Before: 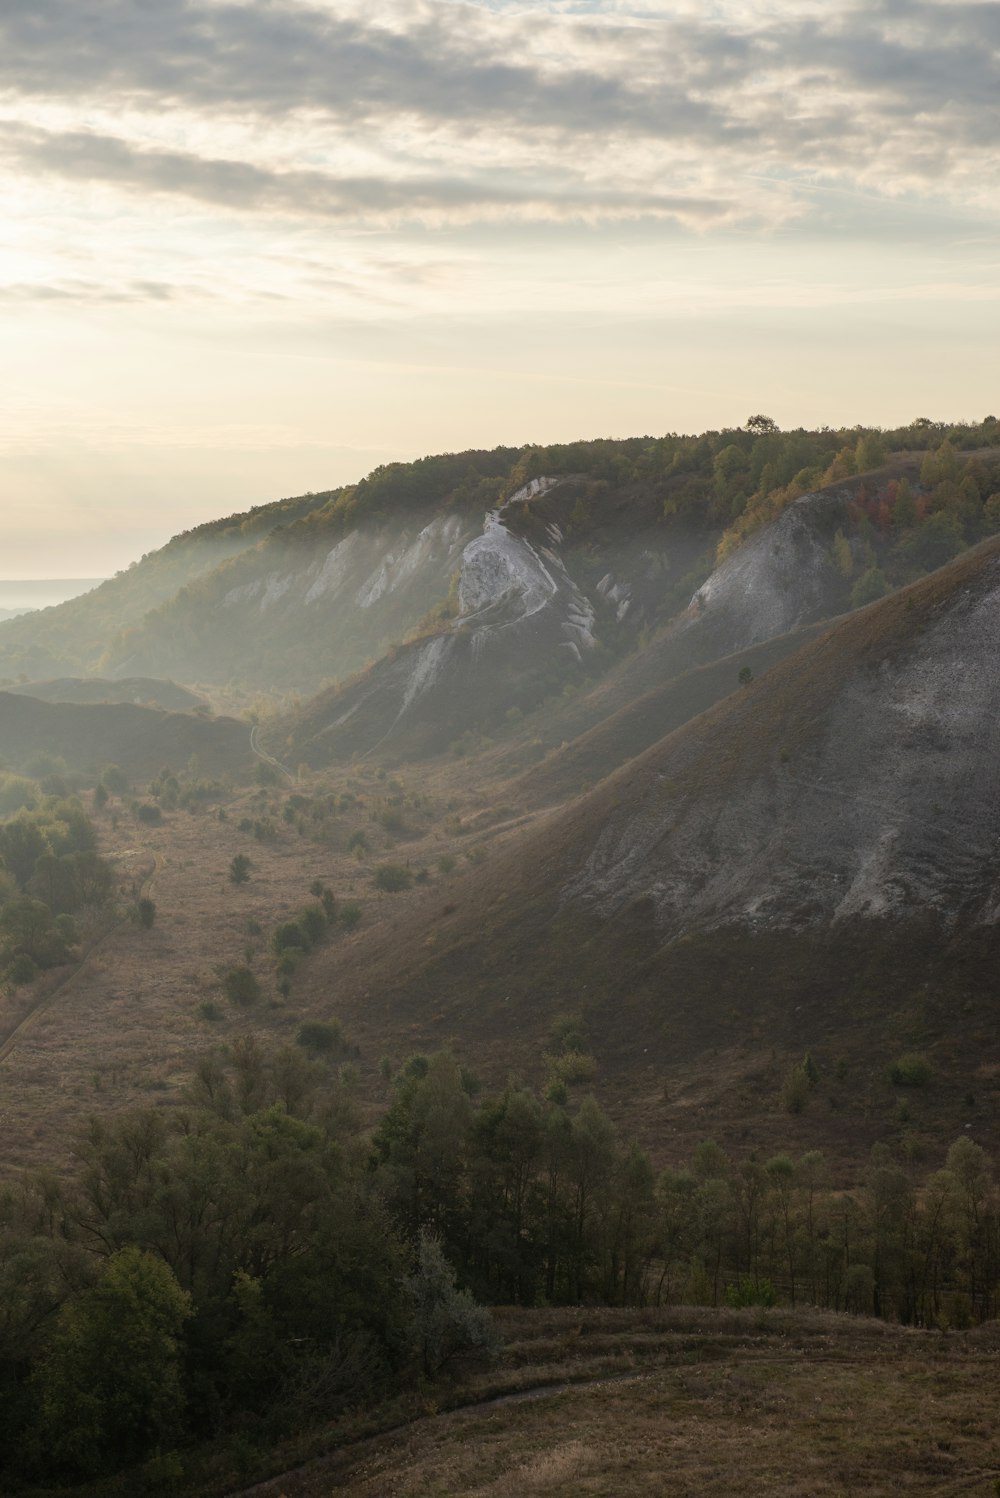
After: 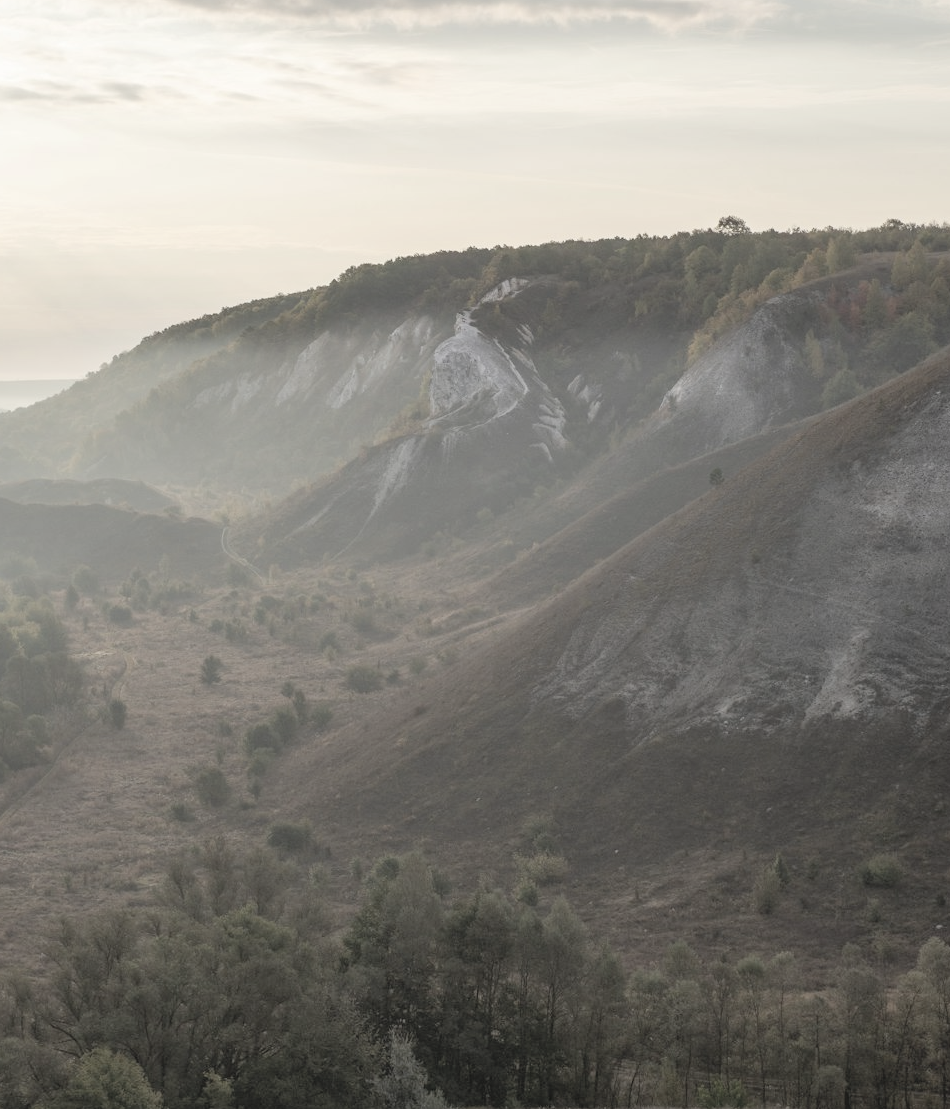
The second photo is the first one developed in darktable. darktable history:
crop and rotate: left 2.991%, top 13.302%, right 1.981%, bottom 12.636%
shadows and highlights: shadows 37.27, highlights -28.18, soften with gaussian
contrast brightness saturation: brightness 0.18, saturation -0.5
